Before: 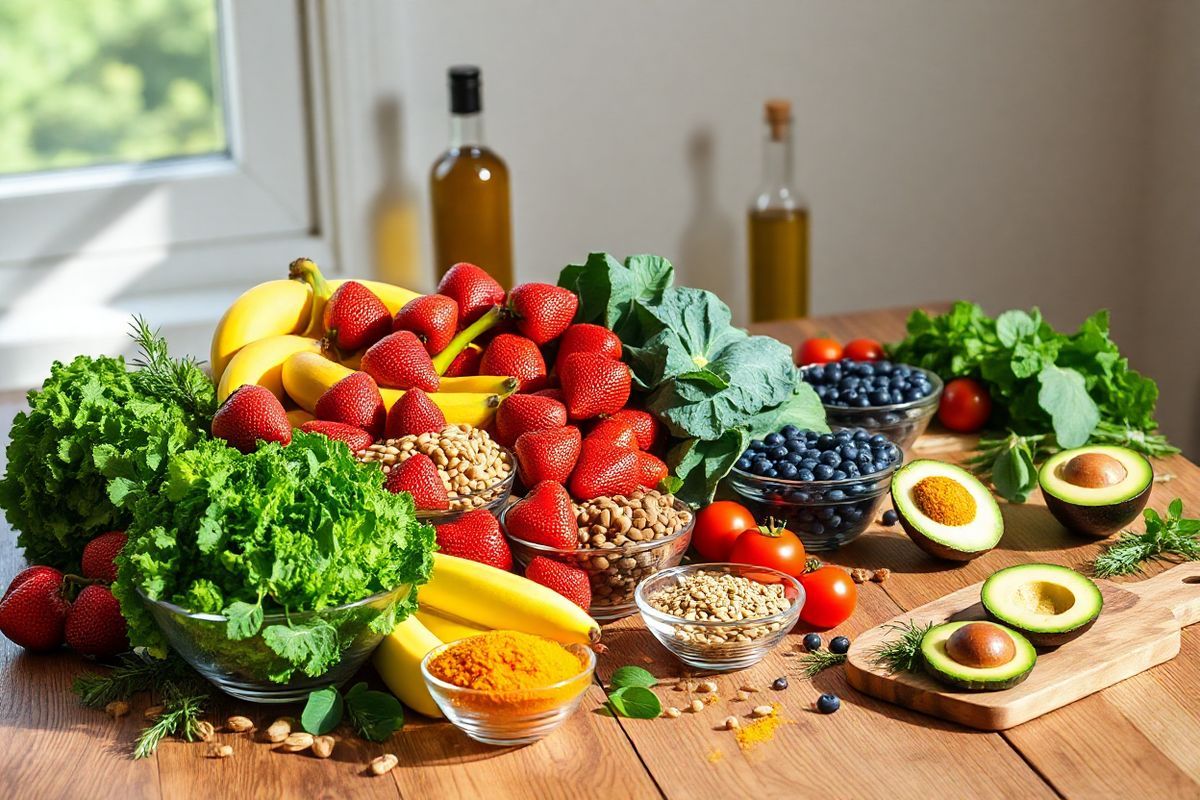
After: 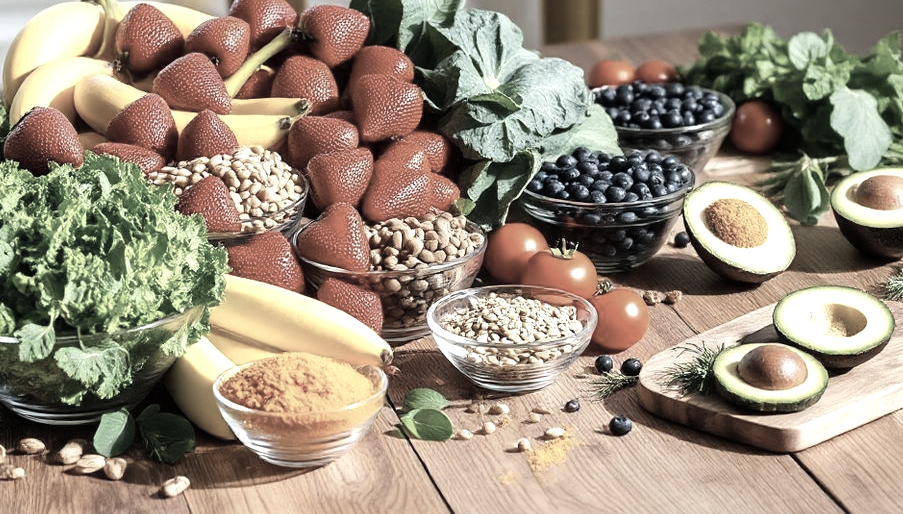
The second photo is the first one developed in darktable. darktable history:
tone equalizer: -8 EV -0.416 EV, -7 EV -0.358 EV, -6 EV -0.354 EV, -5 EV -0.235 EV, -3 EV 0.231 EV, -2 EV 0.331 EV, -1 EV 0.371 EV, +0 EV 0.439 EV, mask exposure compensation -0.51 EV
crop and rotate: left 17.414%, top 34.822%, right 7.329%, bottom 0.815%
color correction: highlights b* 0.031, saturation 0.336
